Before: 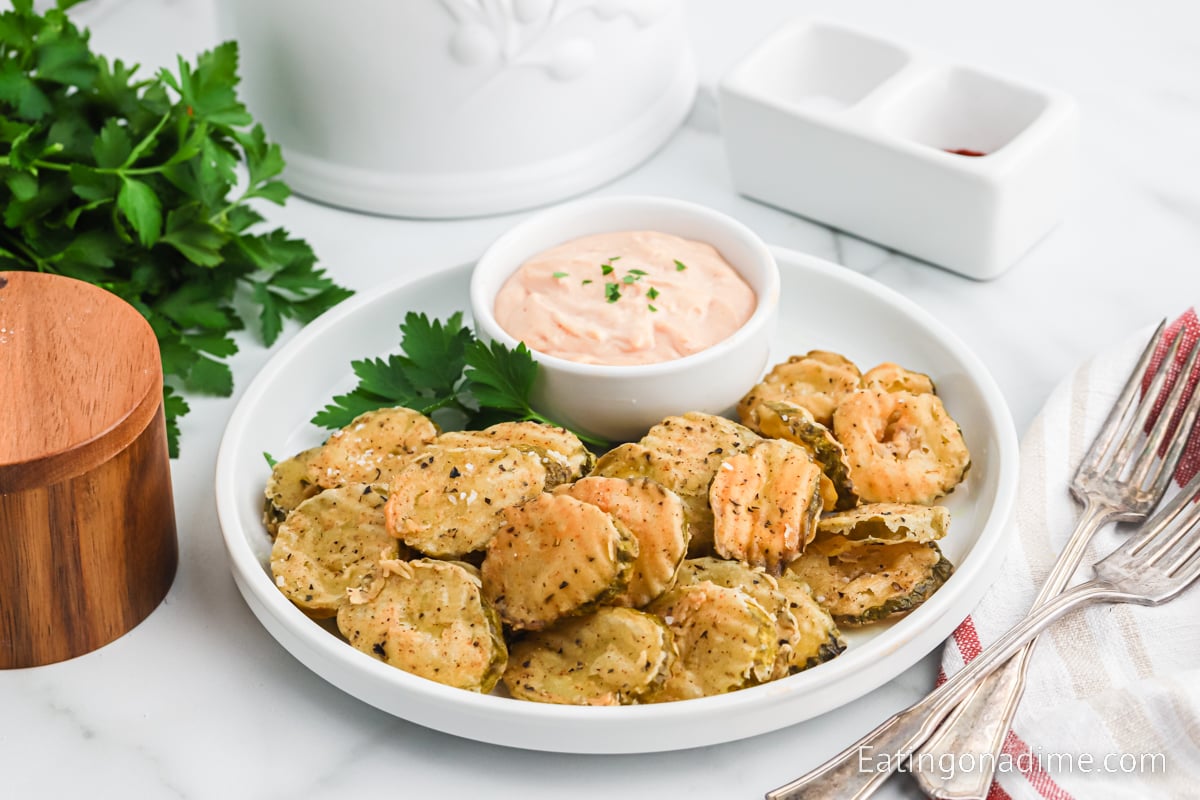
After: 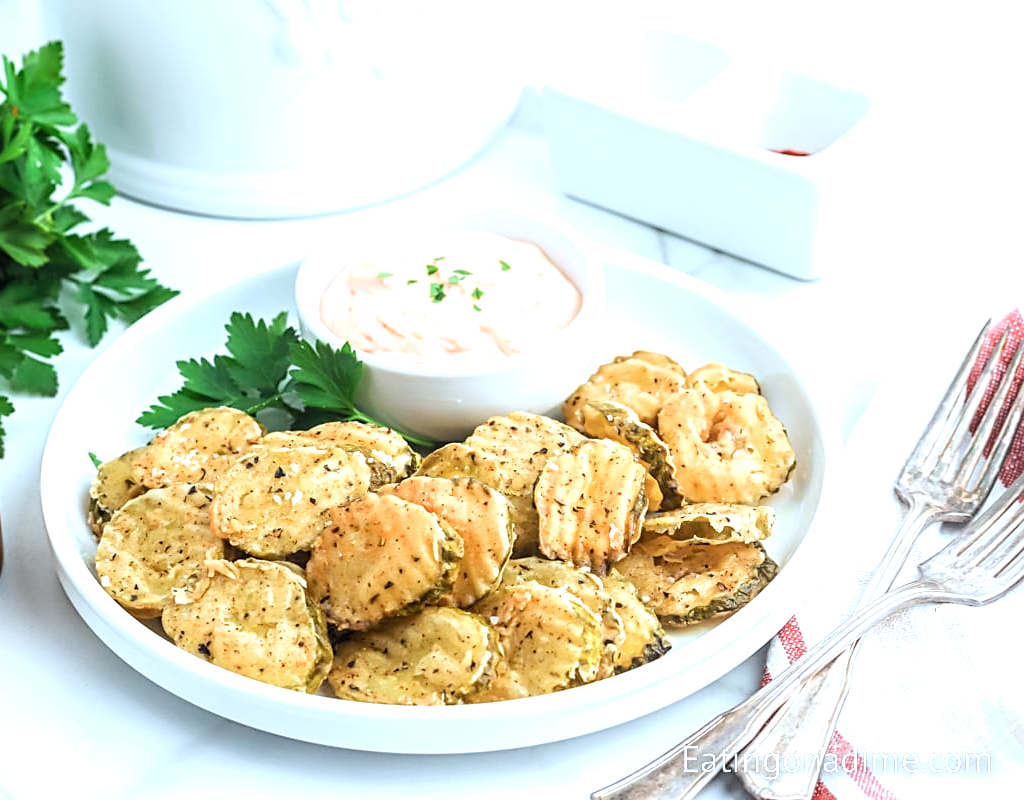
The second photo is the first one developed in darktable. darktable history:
sharpen: radius 1.864, amount 0.398, threshold 1.271
crop and rotate: left 14.584%
local contrast: detail 130%
exposure: exposure 0.6 EV, compensate highlight preservation false
color calibration: illuminant F (fluorescent), F source F9 (Cool White Deluxe 4150 K) – high CRI, x 0.374, y 0.373, temperature 4158.34 K
shadows and highlights: radius 93.07, shadows -14.46, white point adjustment 0.23, highlights 31.48, compress 48.23%, highlights color adjustment 52.79%, soften with gaussian
